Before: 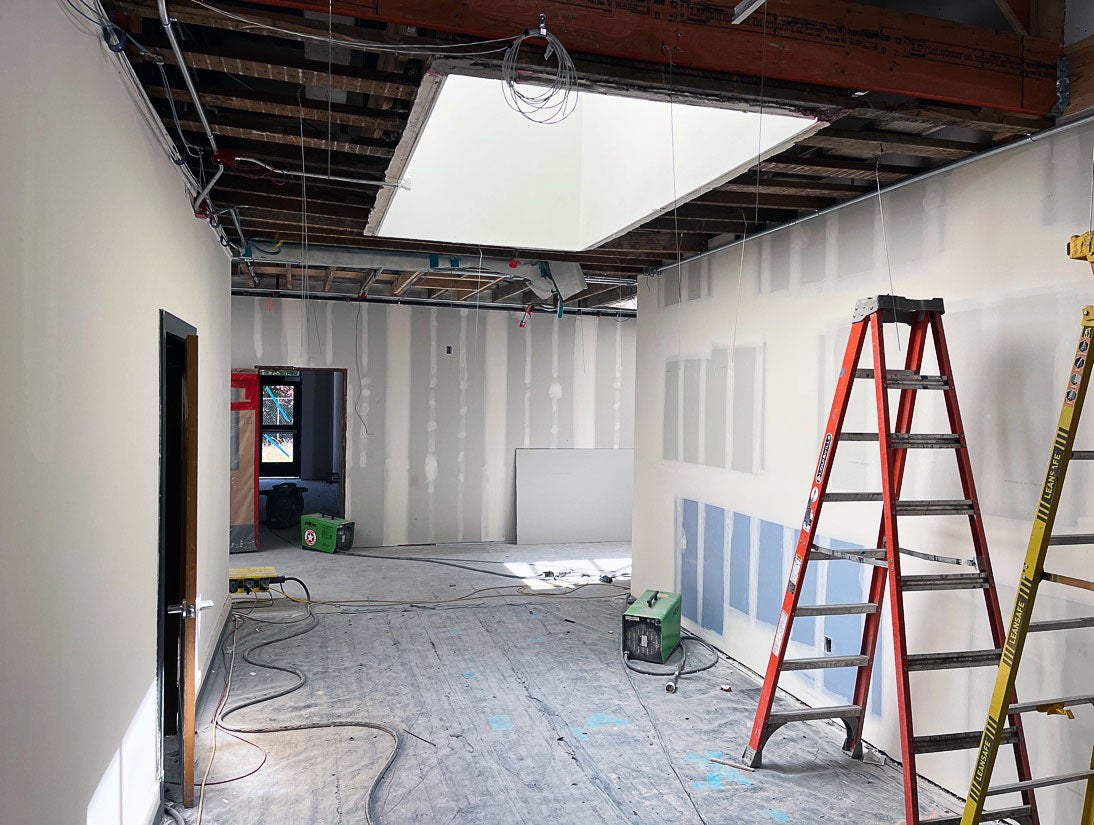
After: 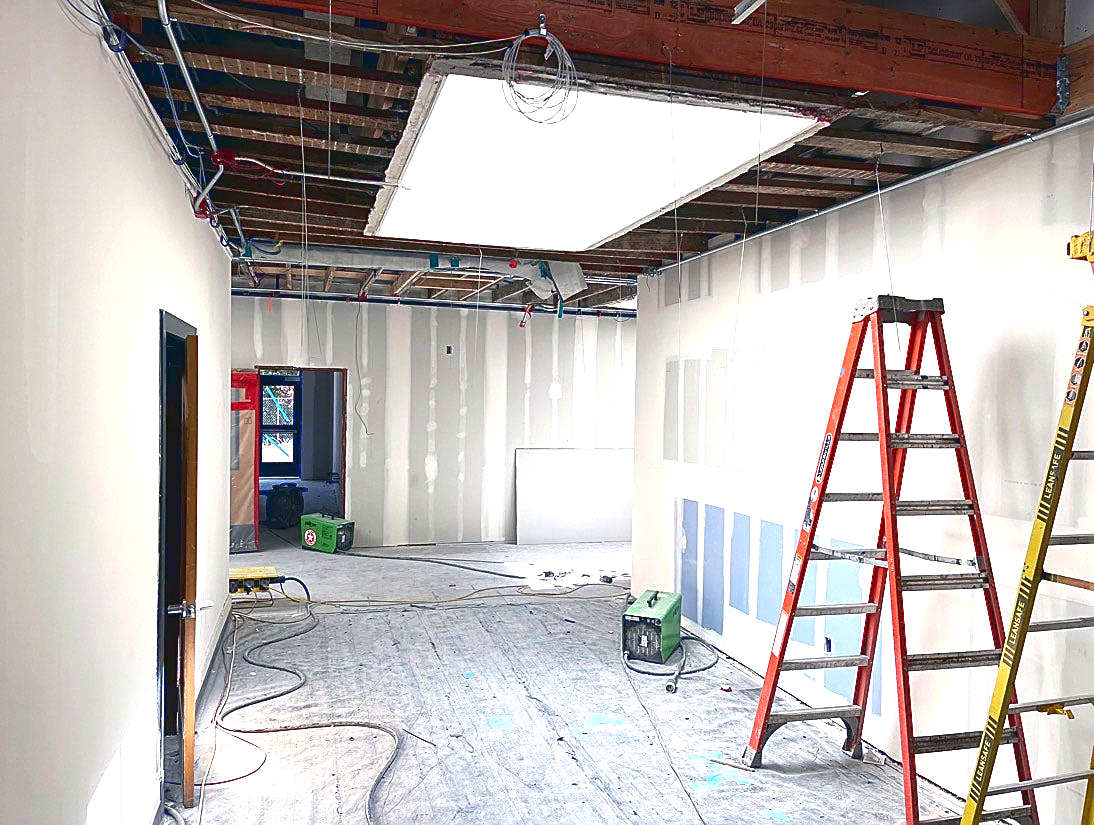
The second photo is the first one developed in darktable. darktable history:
local contrast: highlights 100%, shadows 100%, detail 120%, midtone range 0.2
sharpen: on, module defaults
tone curve: curves: ch0 [(0, 0.068) (1, 0.961)], color space Lab, linked channels, preserve colors none
exposure: black level correction 0, exposure 0.953 EV, compensate exposure bias true, compensate highlight preservation false
